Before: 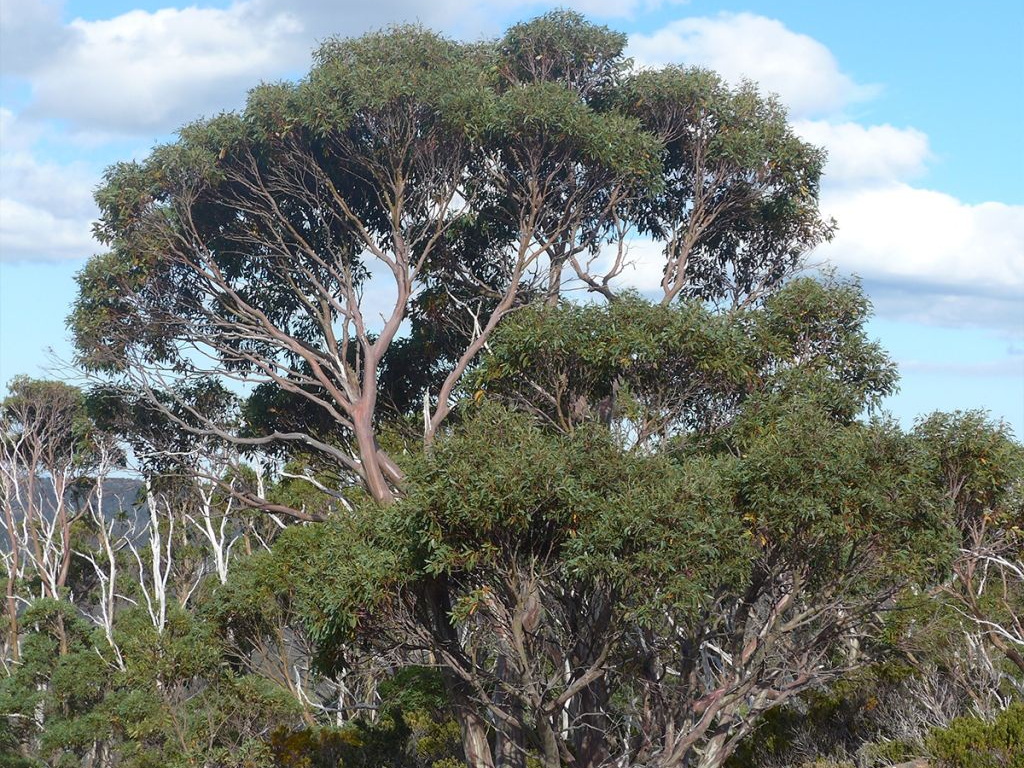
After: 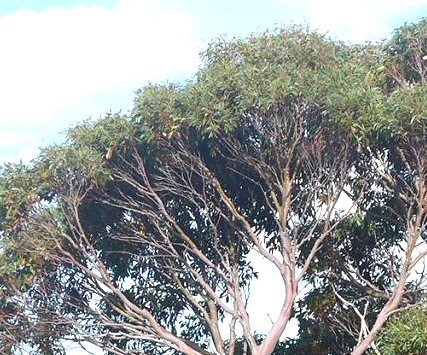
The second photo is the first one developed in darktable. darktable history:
exposure: black level correction 0.002, exposure 1 EV, compensate exposure bias true, compensate highlight preservation false
crop and rotate: left 11.05%, top 0.066%, right 47.232%, bottom 53.58%
